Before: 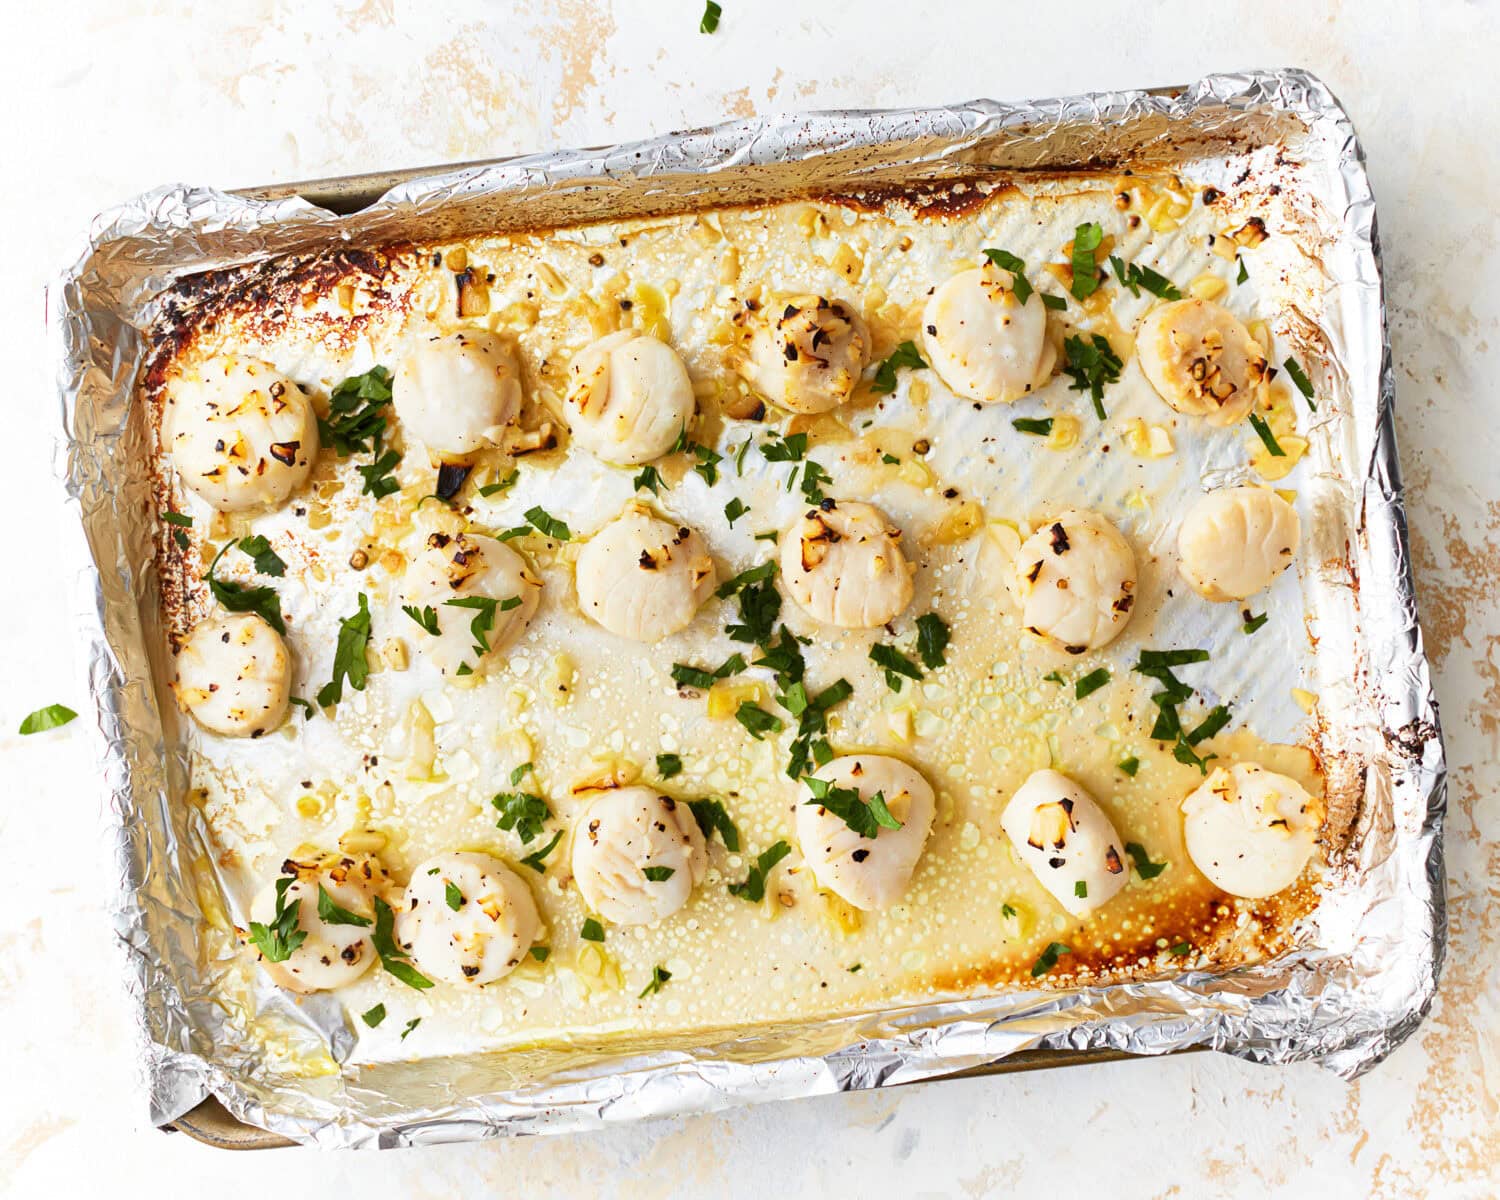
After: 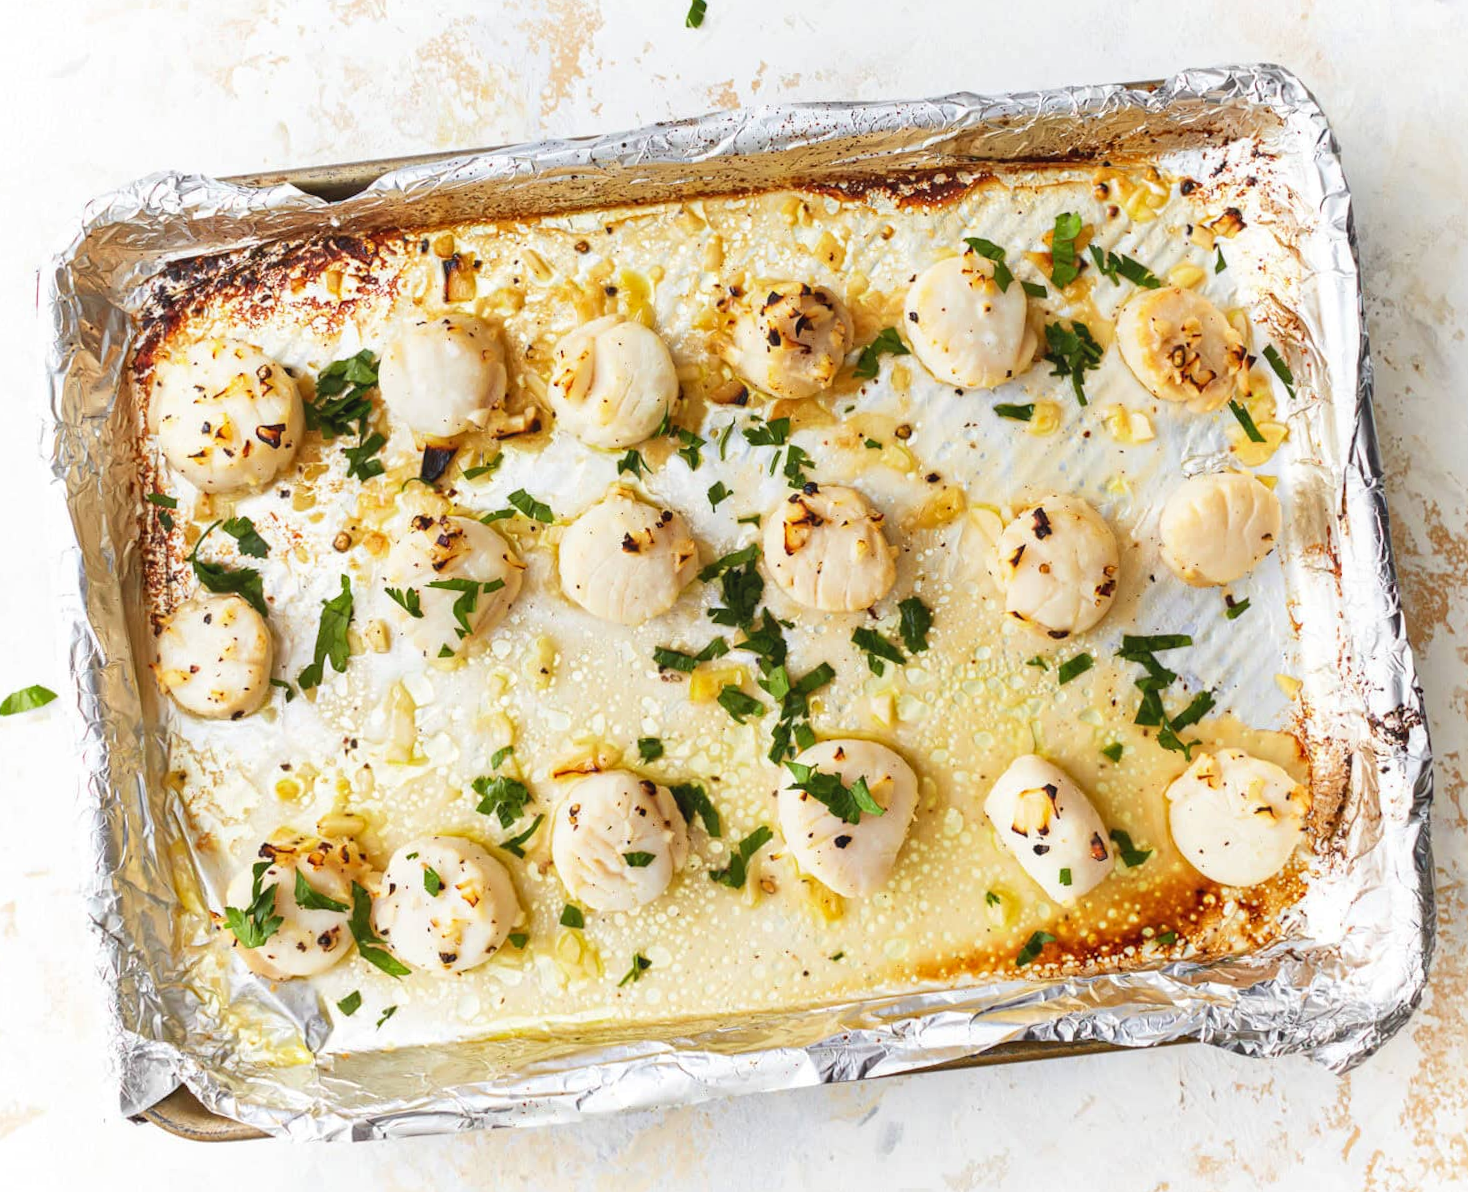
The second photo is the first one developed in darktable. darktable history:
rotate and perspective: rotation 0.226°, lens shift (vertical) -0.042, crop left 0.023, crop right 0.982, crop top 0.006, crop bottom 0.994
local contrast: detail 110%
